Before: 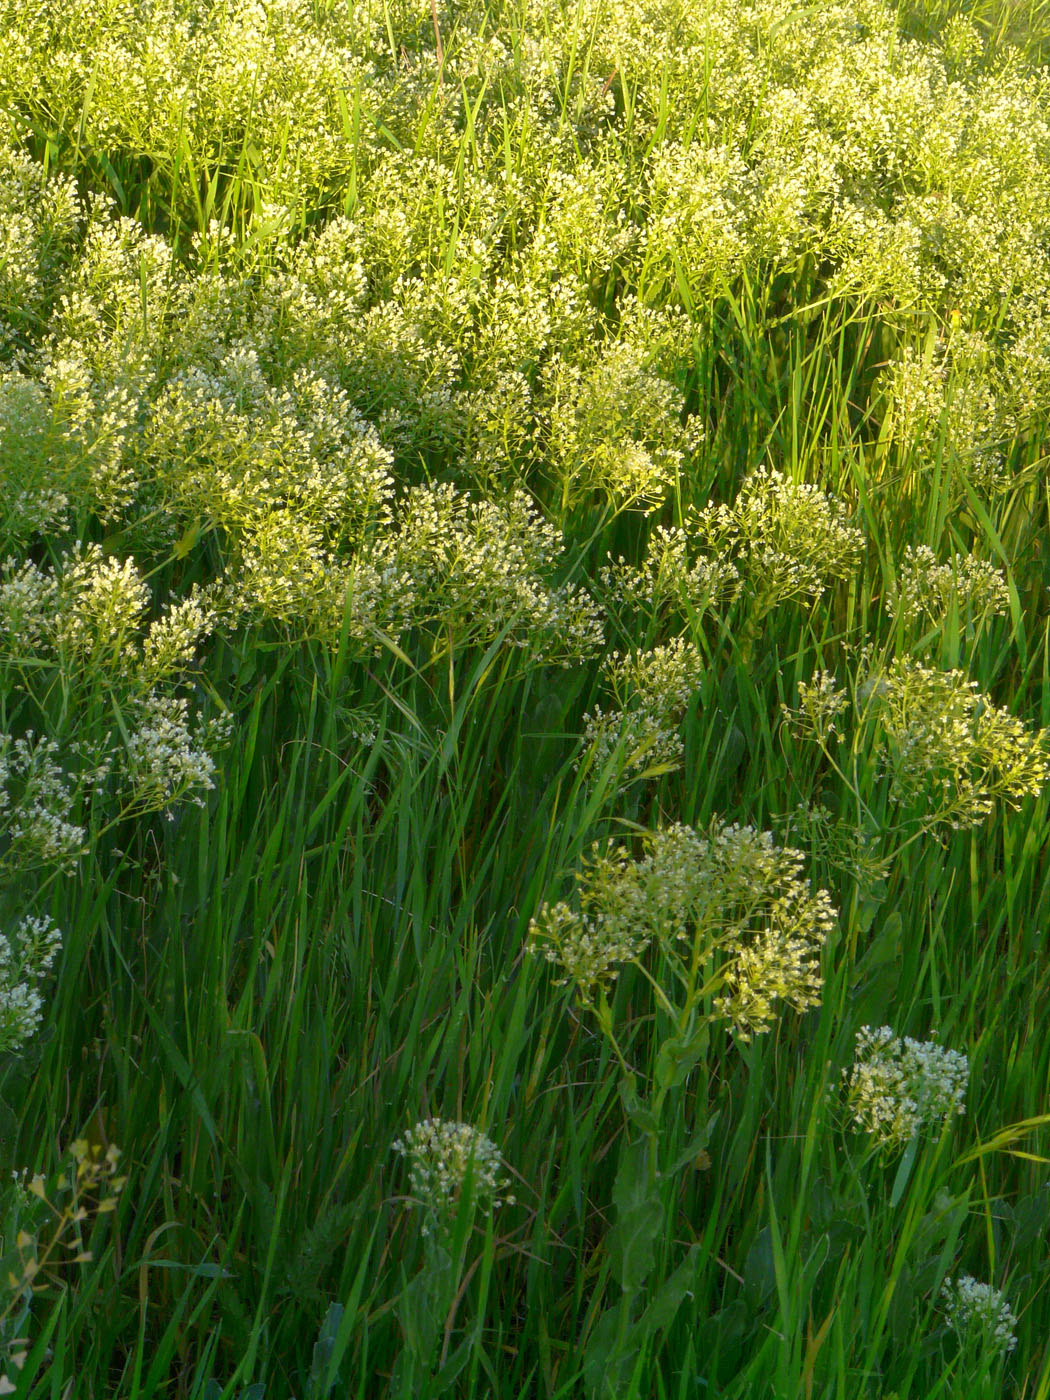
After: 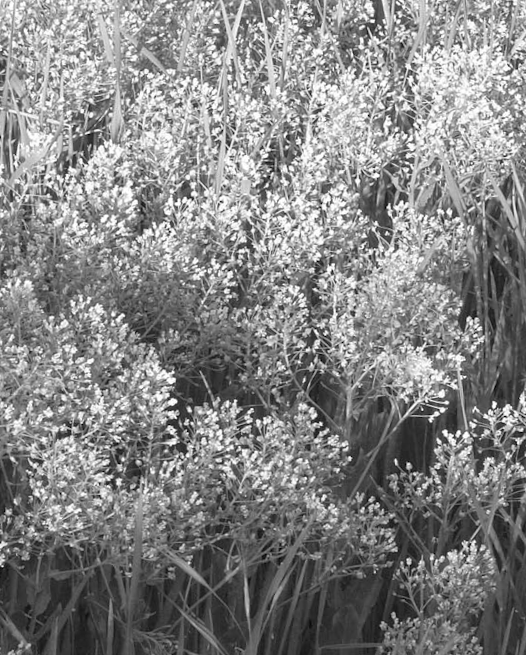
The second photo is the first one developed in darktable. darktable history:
rotate and perspective: rotation -3.52°, crop left 0.036, crop right 0.964, crop top 0.081, crop bottom 0.919
monochrome: size 3.1
white balance: red 1.05, blue 1.072
crop: left 19.556%, right 30.401%, bottom 46.458%
